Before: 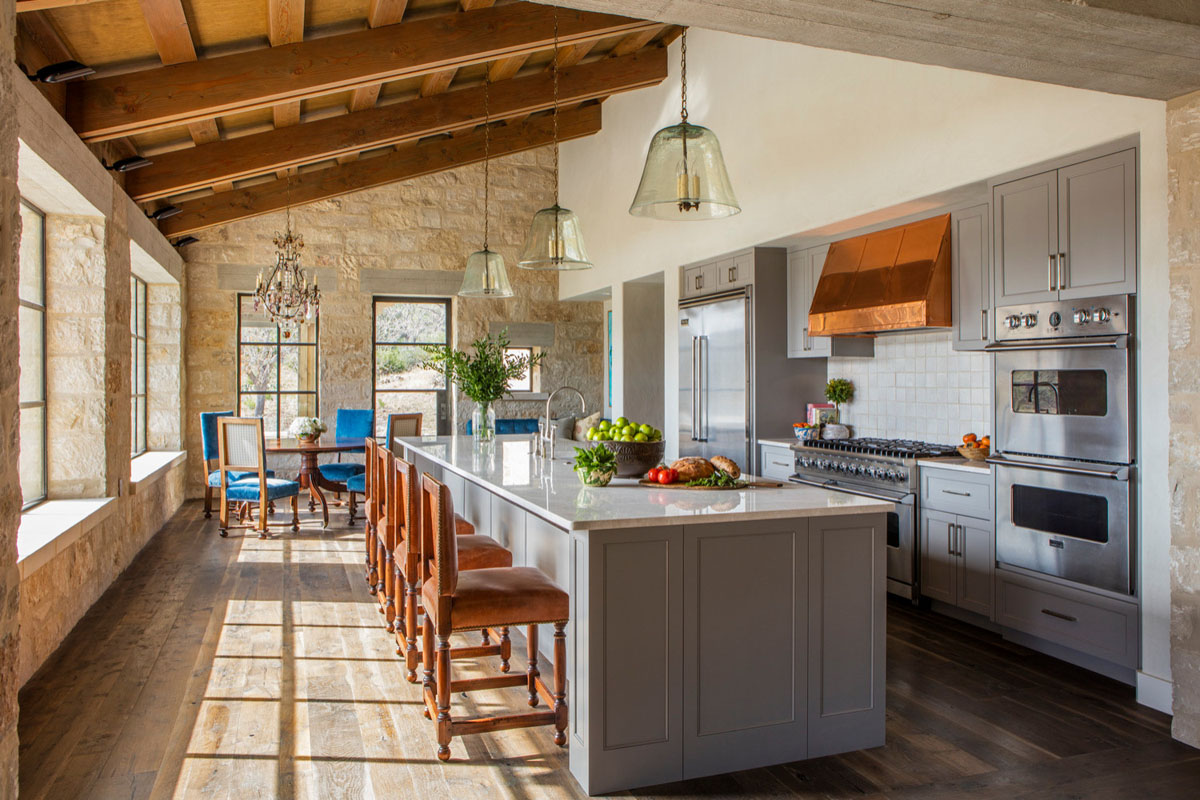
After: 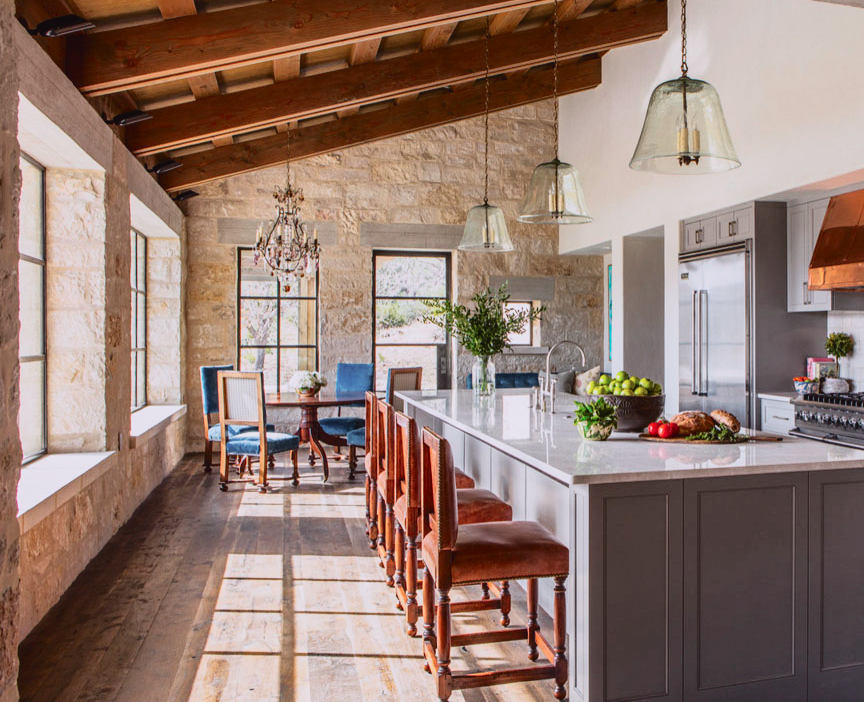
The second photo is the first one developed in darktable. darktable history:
color calibration: illuminant as shot in camera, x 0.358, y 0.373, temperature 4628.91 K
tone curve: curves: ch0 [(0, 0.032) (0.094, 0.08) (0.265, 0.208) (0.41, 0.417) (0.498, 0.496) (0.638, 0.673) (0.819, 0.841) (0.96, 0.899)]; ch1 [(0, 0) (0.161, 0.092) (0.37, 0.302) (0.417, 0.434) (0.495, 0.504) (0.576, 0.589) (0.725, 0.765) (1, 1)]; ch2 [(0, 0) (0.352, 0.403) (0.45, 0.469) (0.521, 0.515) (0.59, 0.579) (1, 1)], color space Lab, independent channels, preserve colors none
crop: top 5.803%, right 27.864%, bottom 5.804%
